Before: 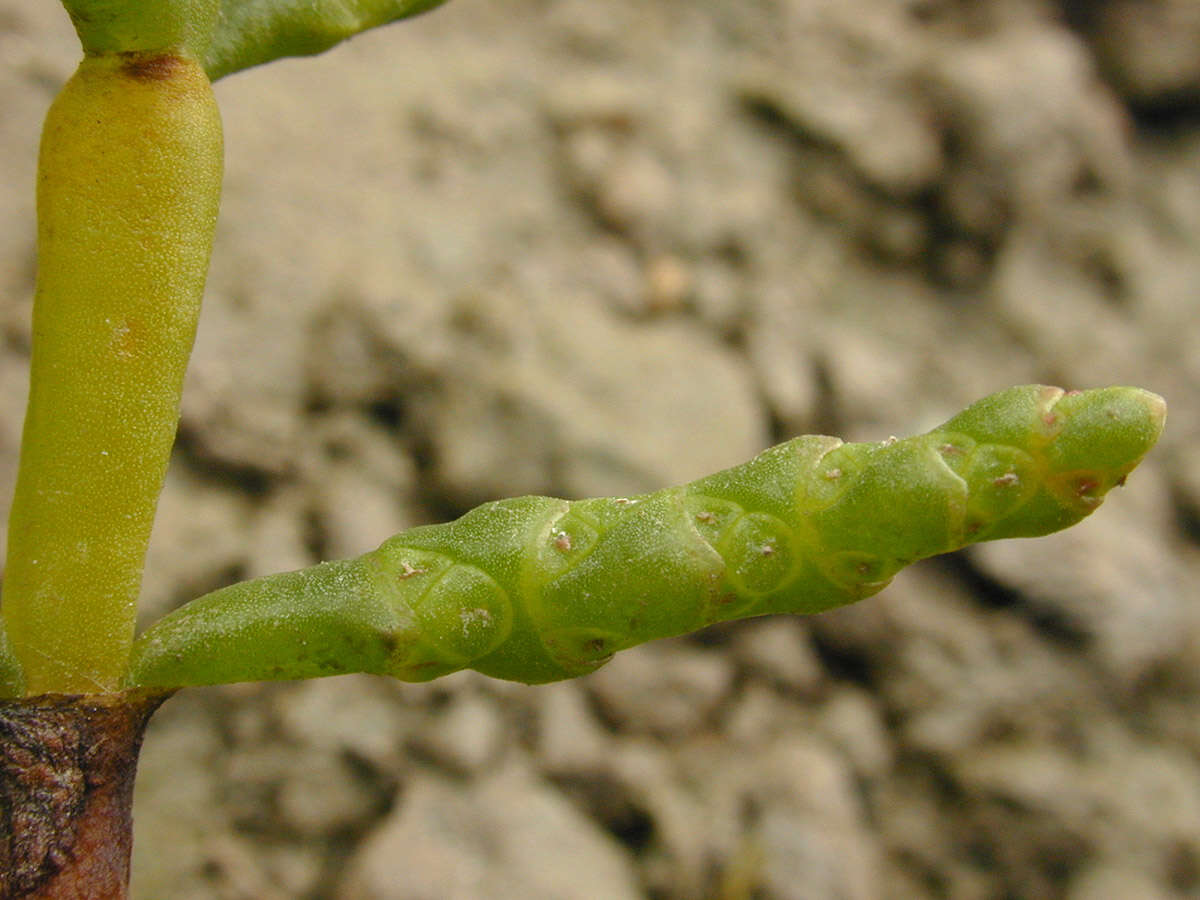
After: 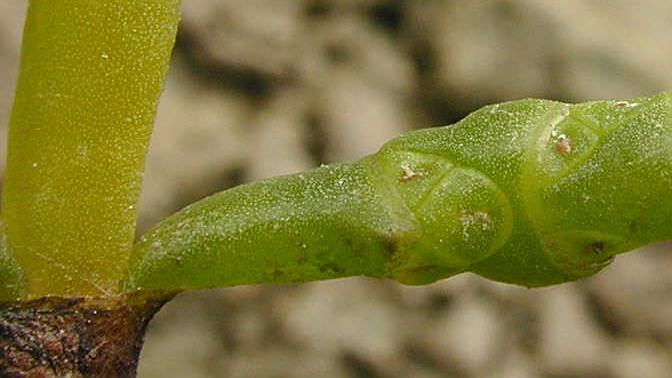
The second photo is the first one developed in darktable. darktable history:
crop: top 44.146%, right 43.554%, bottom 13.294%
sharpen: on, module defaults
